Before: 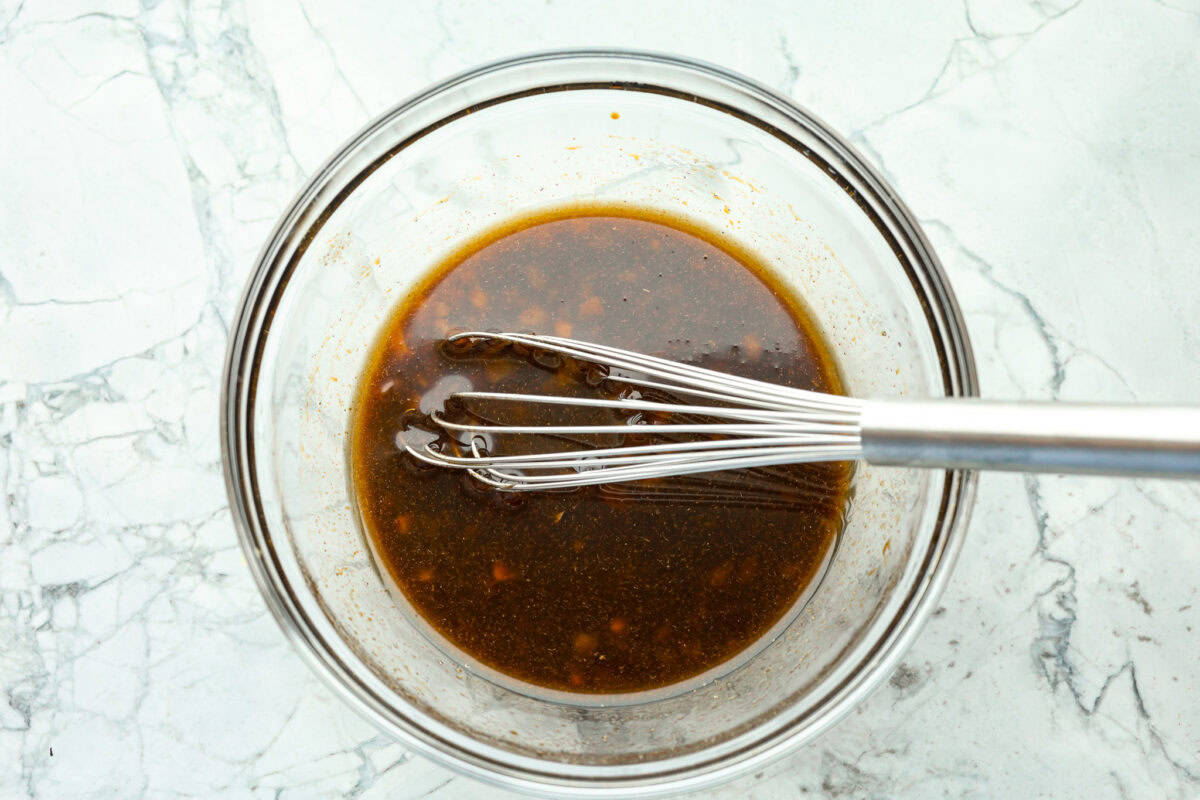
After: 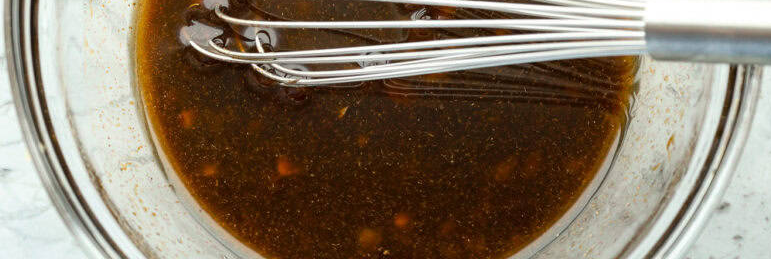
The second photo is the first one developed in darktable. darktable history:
crop: left 18.066%, top 50.723%, right 17.659%, bottom 16.798%
